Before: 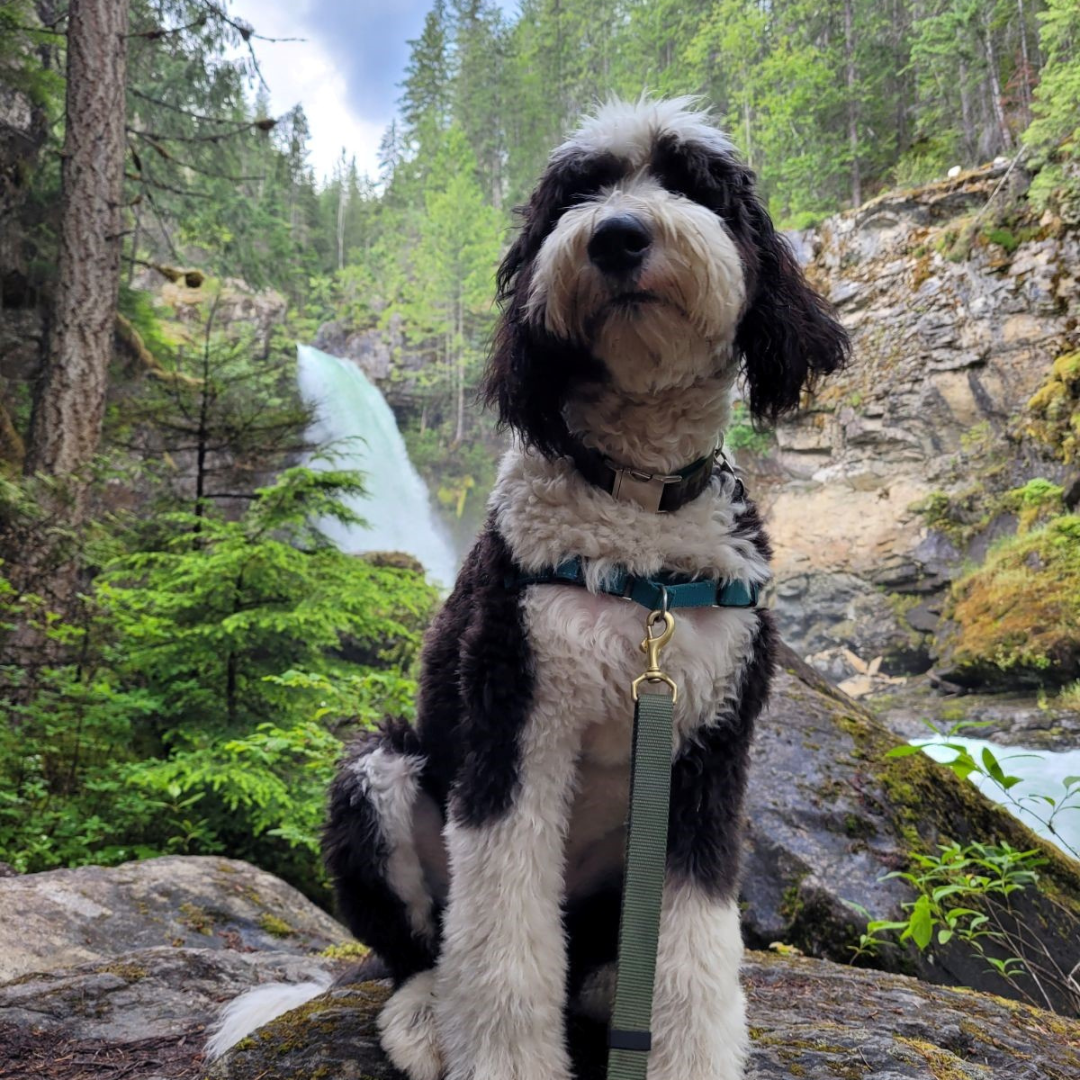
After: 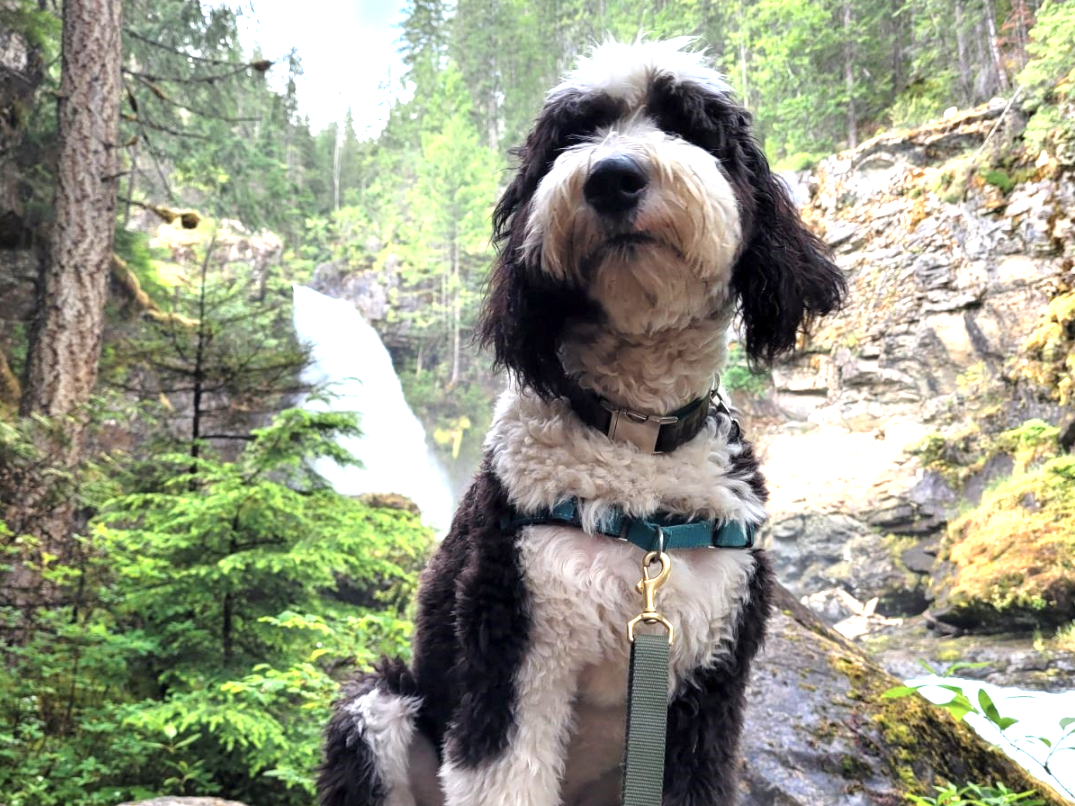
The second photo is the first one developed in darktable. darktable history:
color zones: curves: ch0 [(0.018, 0.548) (0.197, 0.654) (0.425, 0.447) (0.605, 0.658) (0.732, 0.579)]; ch1 [(0.105, 0.531) (0.224, 0.531) (0.386, 0.39) (0.618, 0.456) (0.732, 0.456) (0.956, 0.421)]; ch2 [(0.039, 0.583) (0.215, 0.465) (0.399, 0.544) (0.465, 0.548) (0.614, 0.447) (0.724, 0.43) (0.882, 0.623) (0.956, 0.632)]
exposure: exposure 0.95 EV, compensate highlight preservation false
crop: left 0.387%, top 5.469%, bottom 19.809%
